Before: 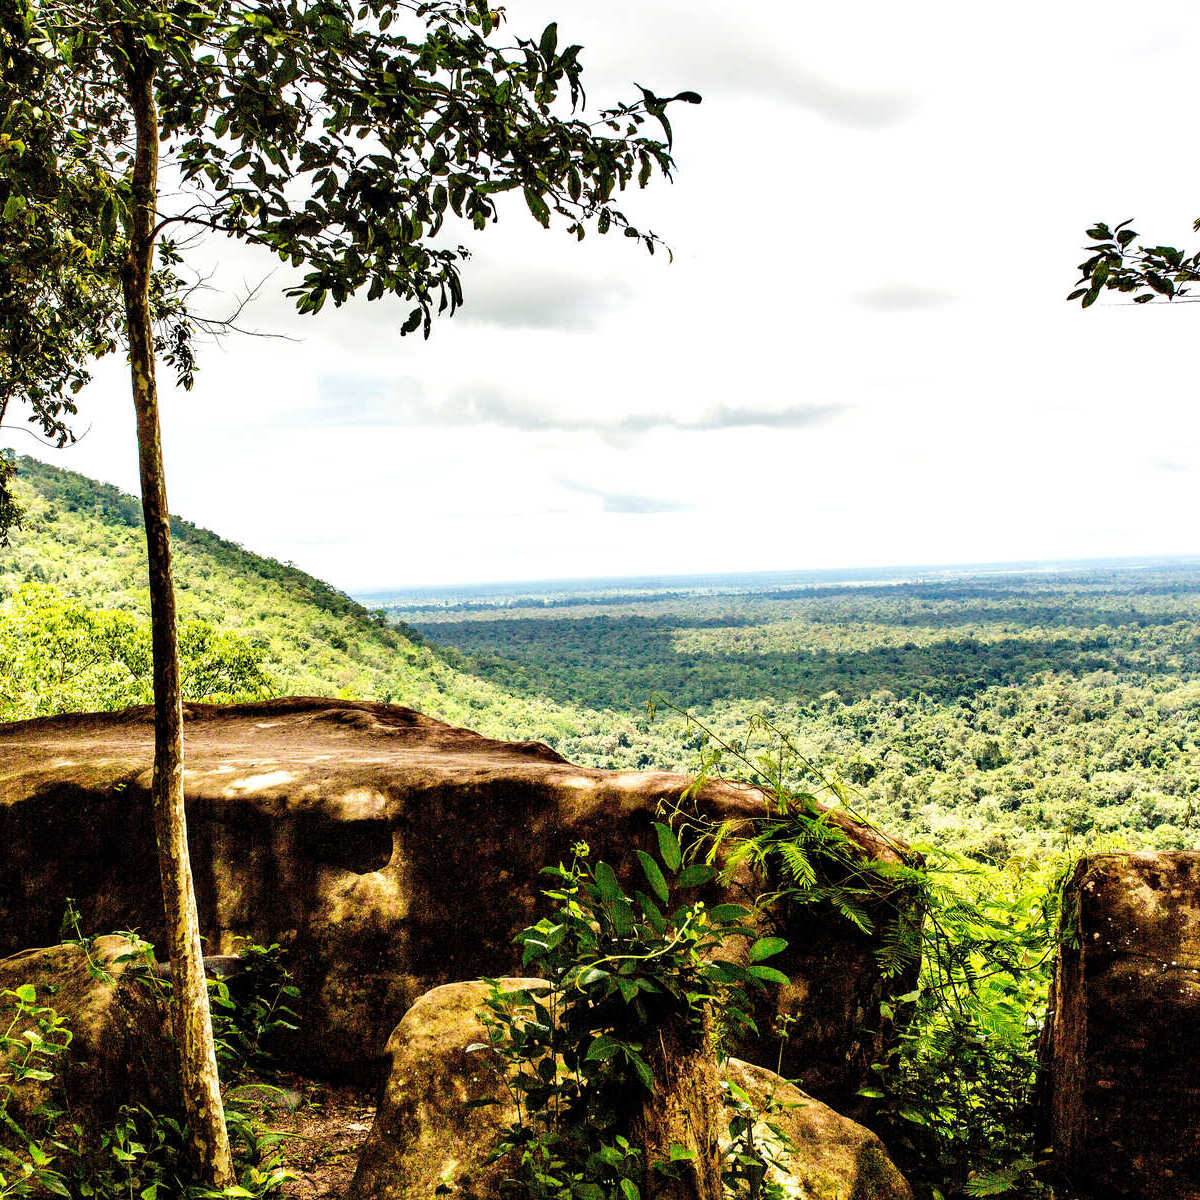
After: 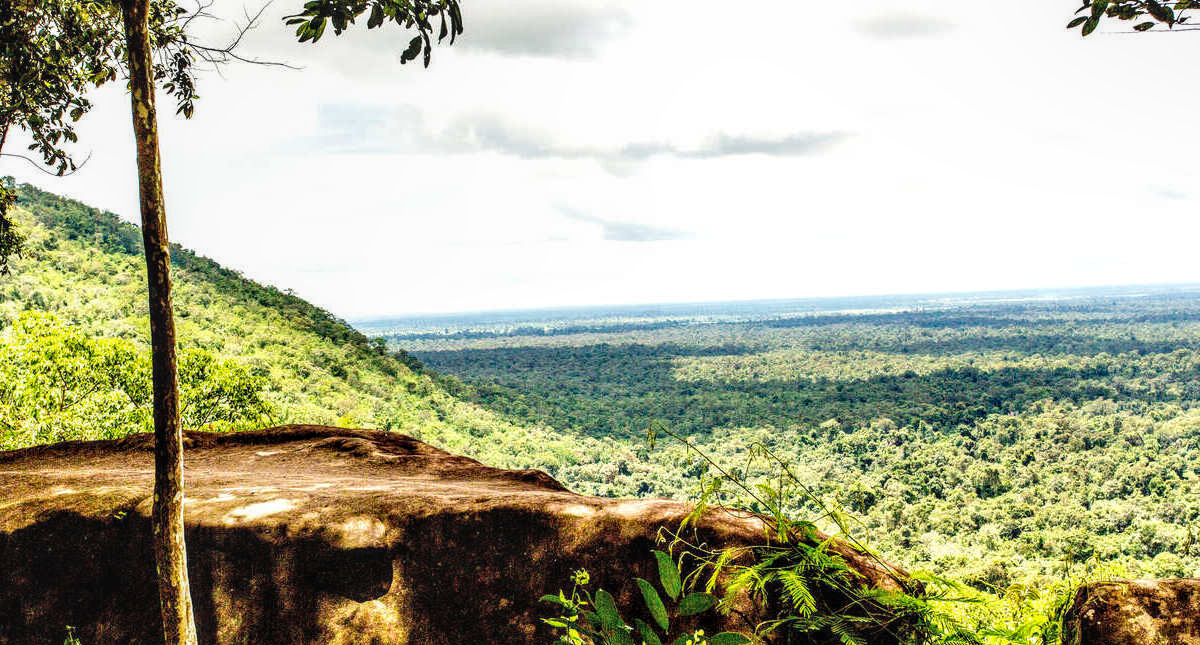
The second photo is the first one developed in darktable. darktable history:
local contrast: on, module defaults
crop and rotate: top 22.724%, bottom 23.453%
